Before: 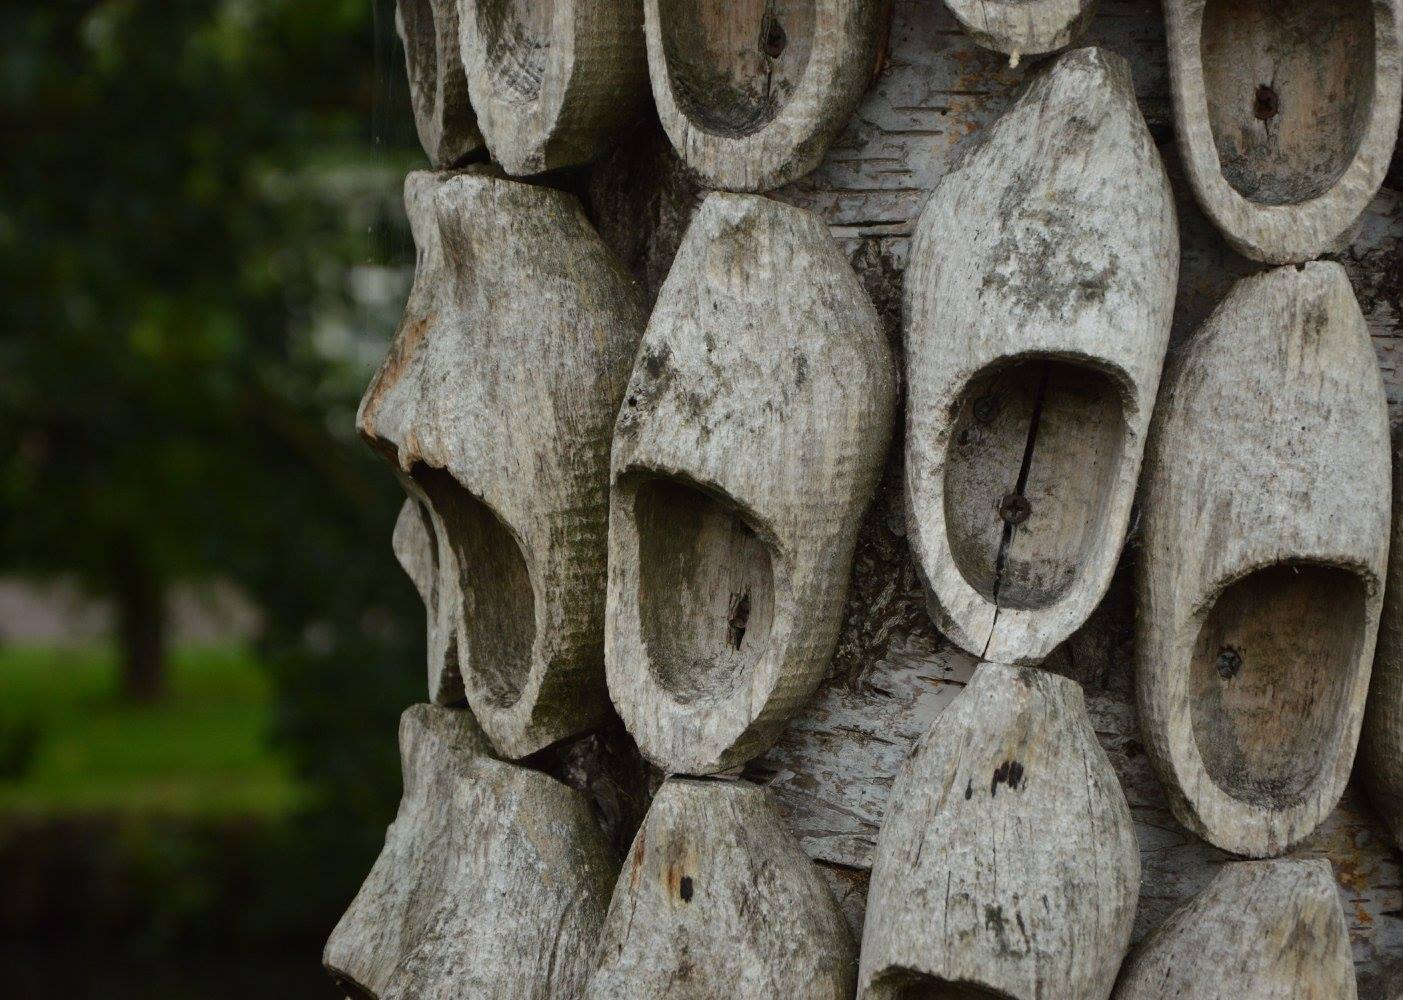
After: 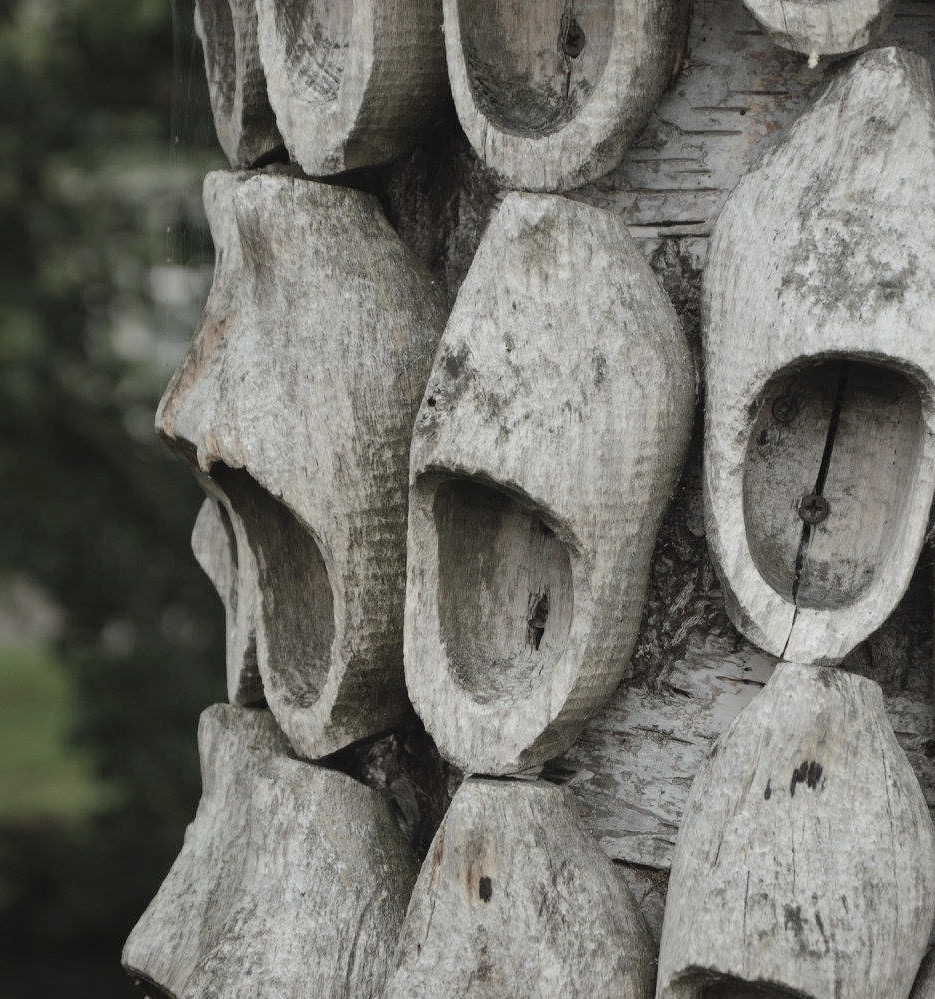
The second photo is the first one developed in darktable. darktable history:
crop and rotate: left 14.385%, right 18.948%
contrast brightness saturation: brightness 0.18, saturation -0.5
